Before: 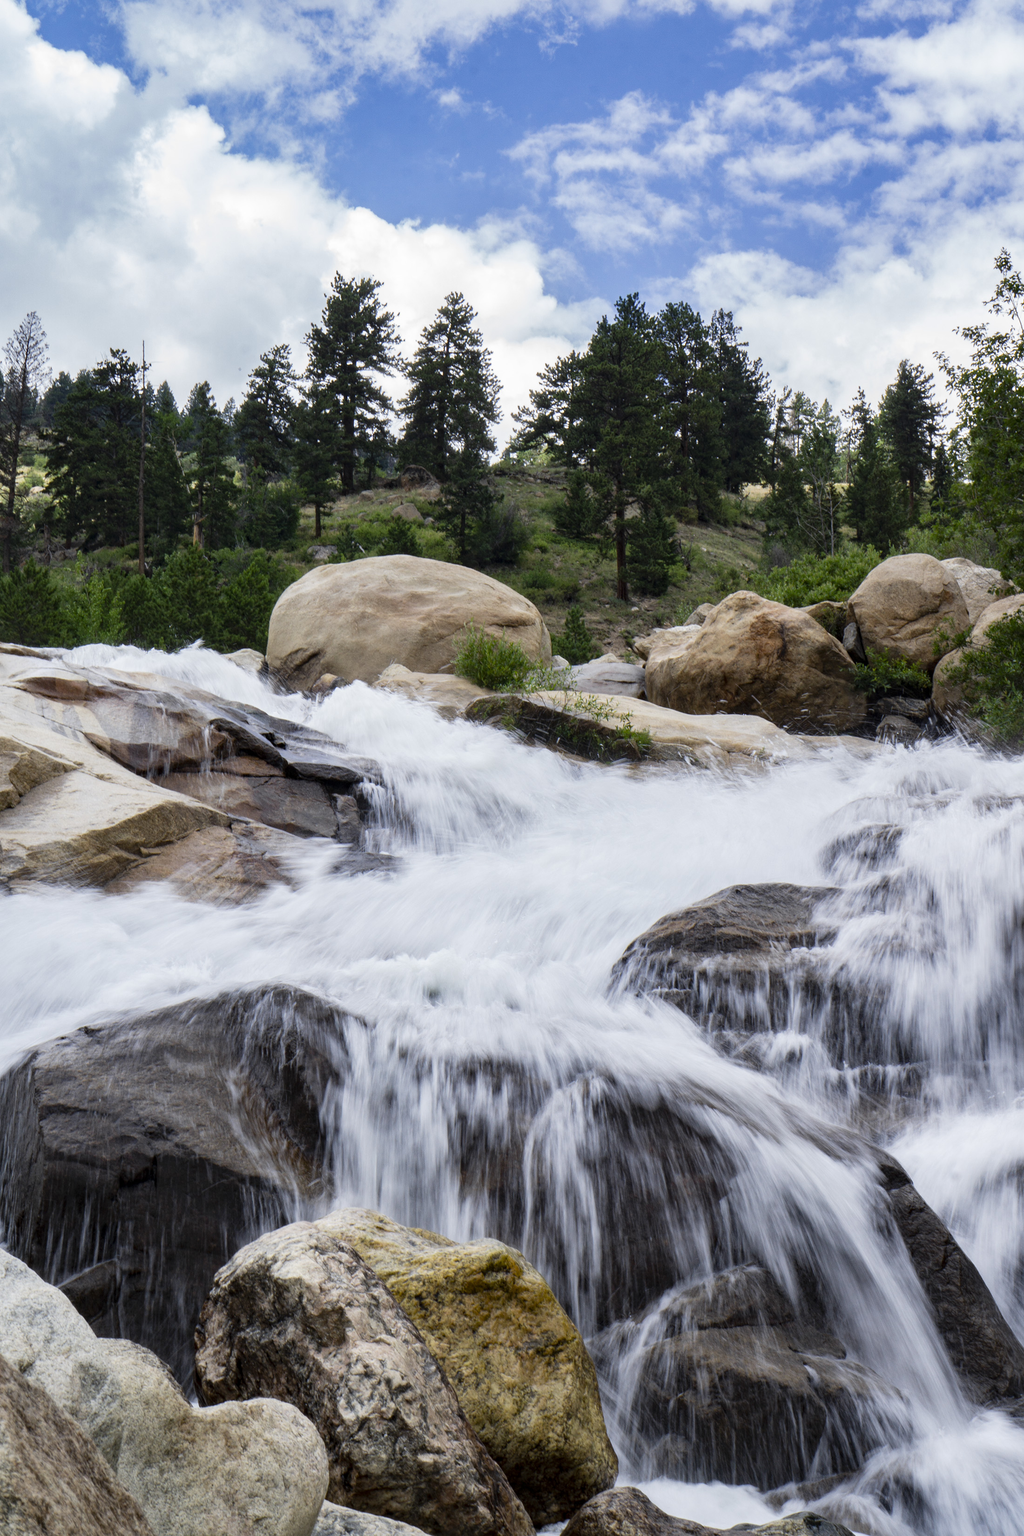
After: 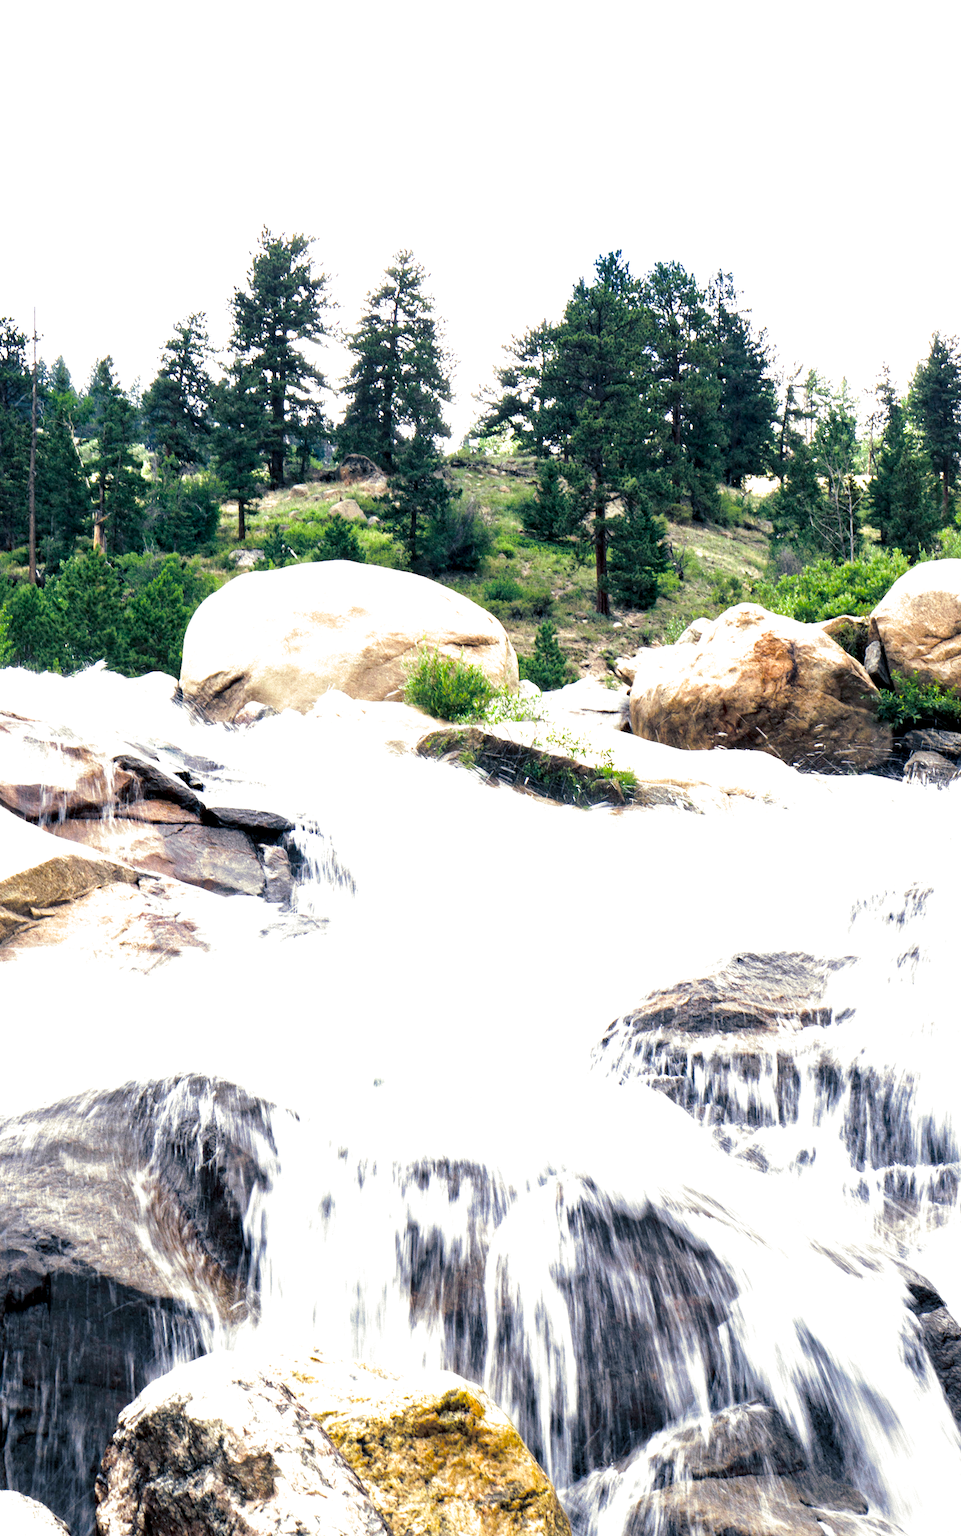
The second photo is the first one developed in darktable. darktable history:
exposure: black level correction 0.001, exposure 2 EV, compensate highlight preservation false
crop: left 11.225%, top 5.381%, right 9.565%, bottom 10.314%
split-toning: shadows › hue 216°, shadows › saturation 1, highlights › hue 57.6°, balance -33.4
